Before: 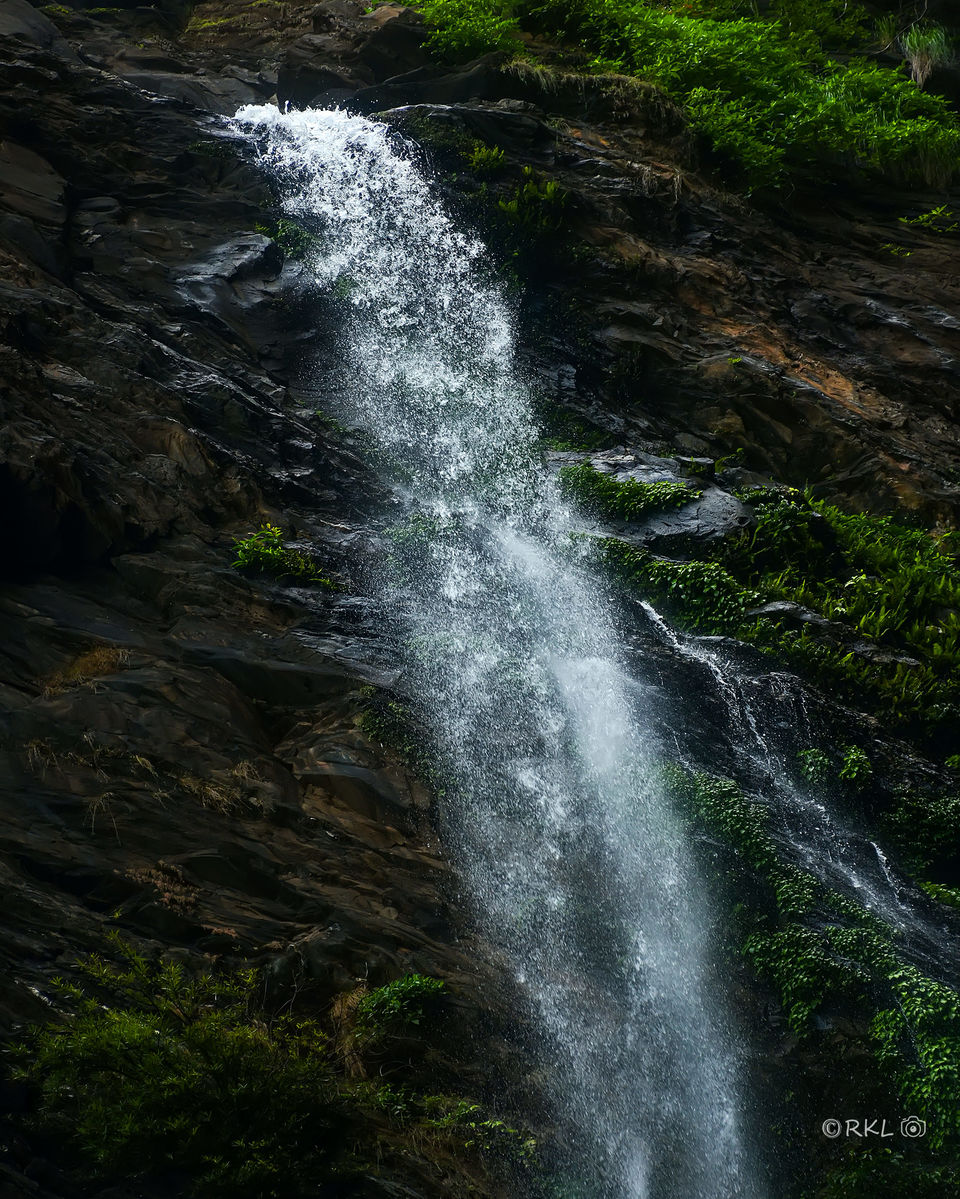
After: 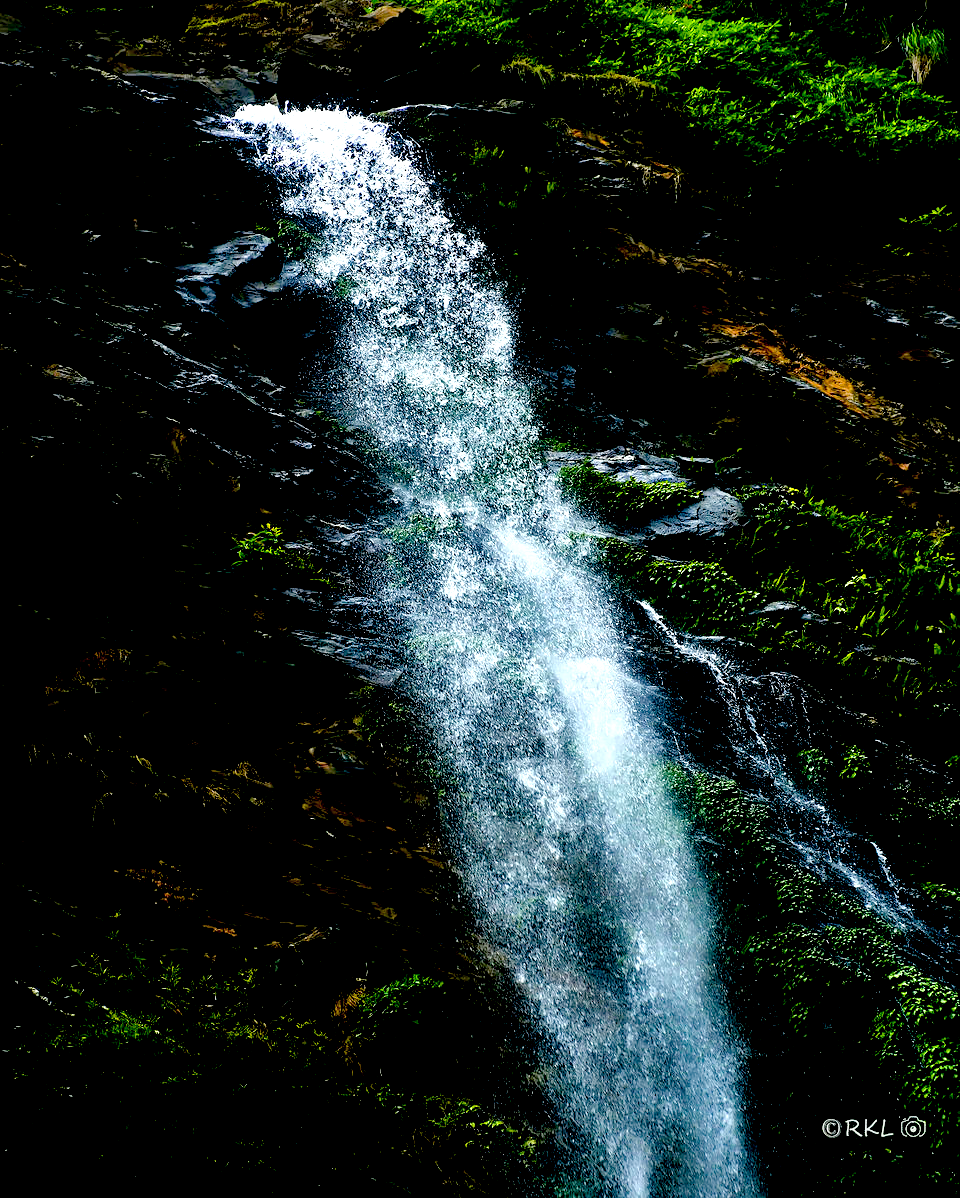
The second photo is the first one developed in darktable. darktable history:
crop: bottom 0.077%
exposure: black level correction 0.034, exposure 0.901 EV, compensate highlight preservation false
shadows and highlights: radius 127.3, shadows 30.52, highlights -30.79, low approximation 0.01, soften with gaussian
color balance rgb: shadows lift › chroma 1.593%, shadows lift › hue 257.72°, global offset › hue 170.26°, linear chroma grading › global chroma 14.406%, perceptual saturation grading › global saturation 9.014%, perceptual saturation grading › highlights -12.798%, perceptual saturation grading › mid-tones 14.703%, perceptual saturation grading › shadows 22.359%
